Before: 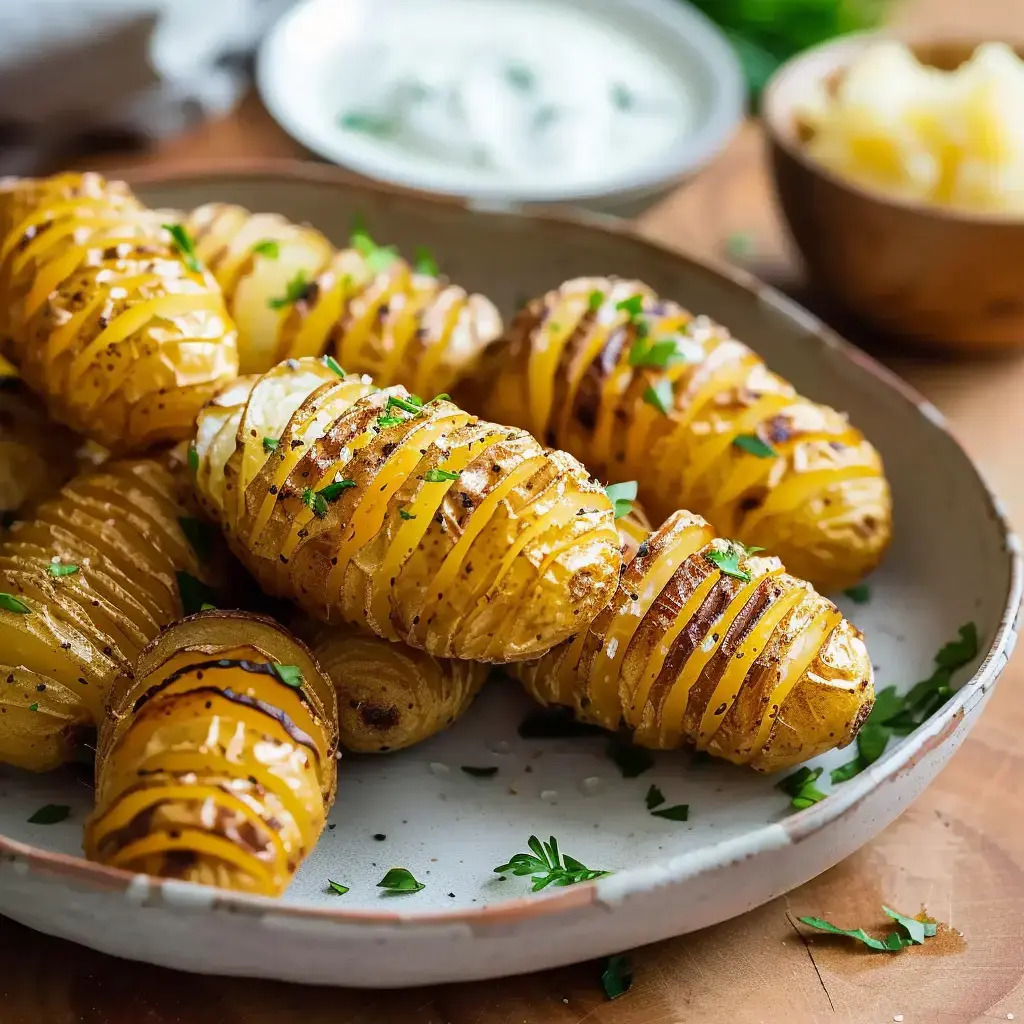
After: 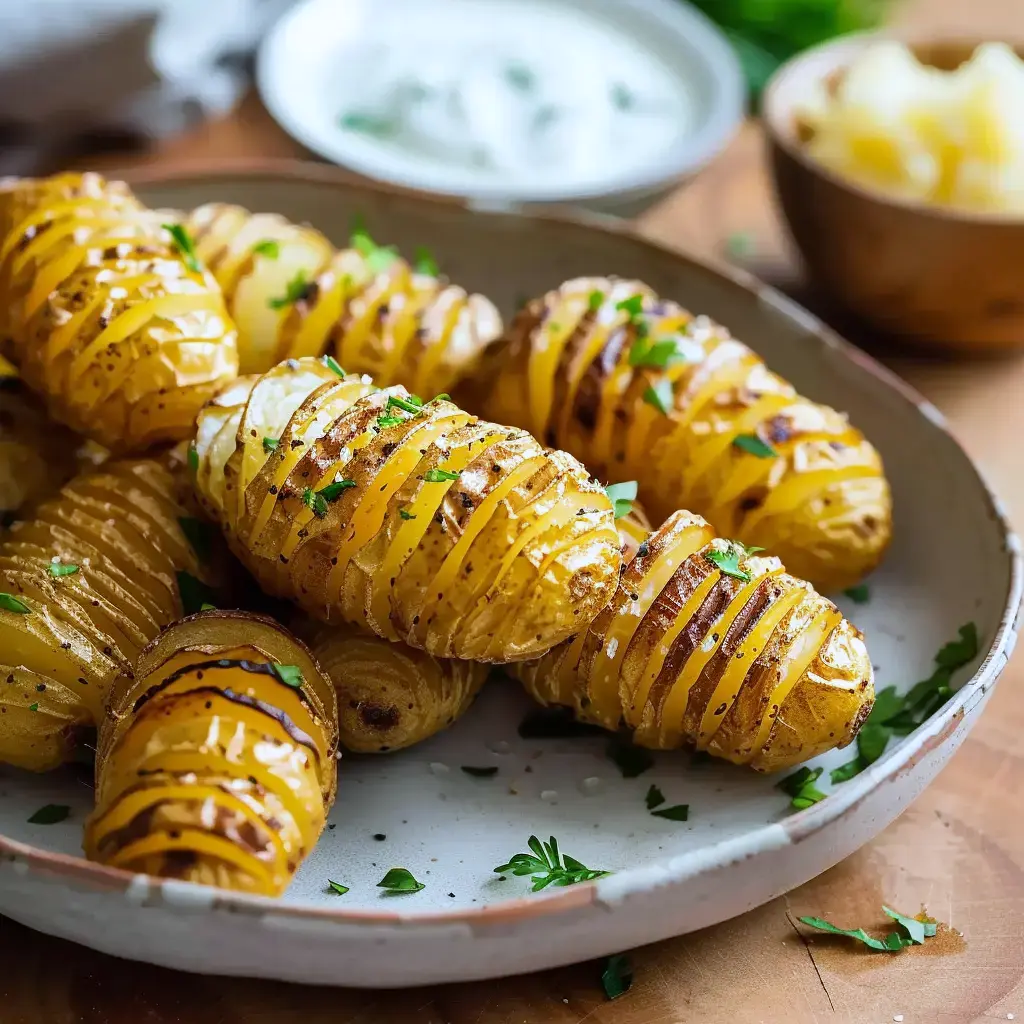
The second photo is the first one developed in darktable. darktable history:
tone equalizer: on, module defaults
white balance: red 0.967, blue 1.049
